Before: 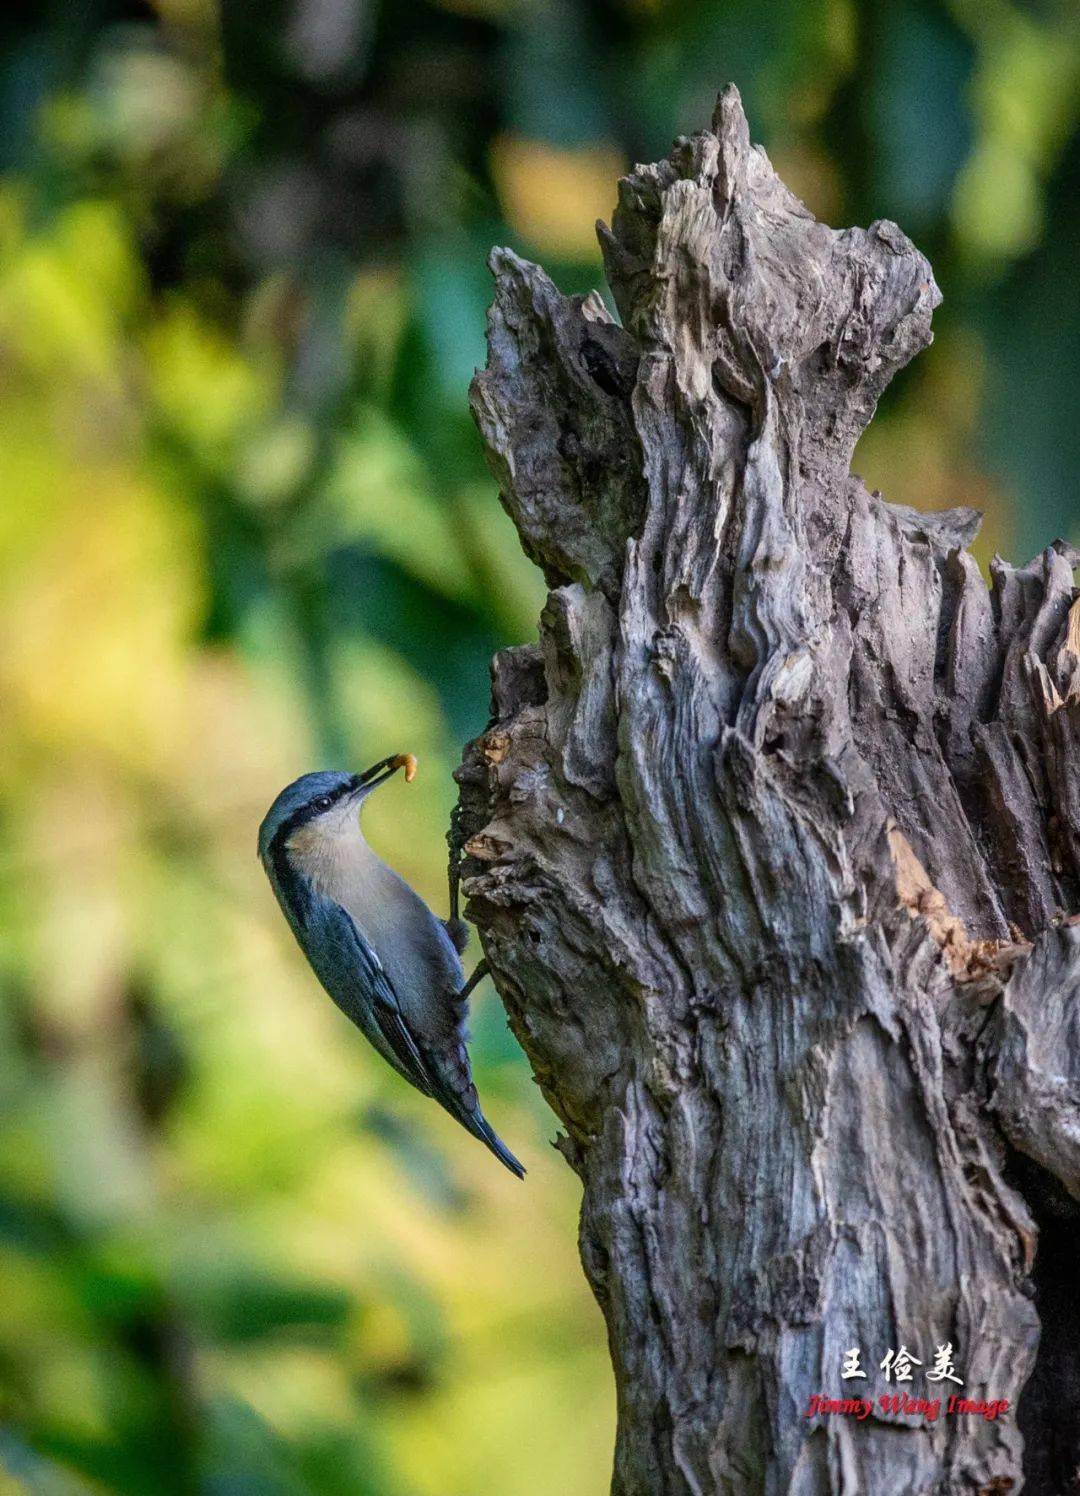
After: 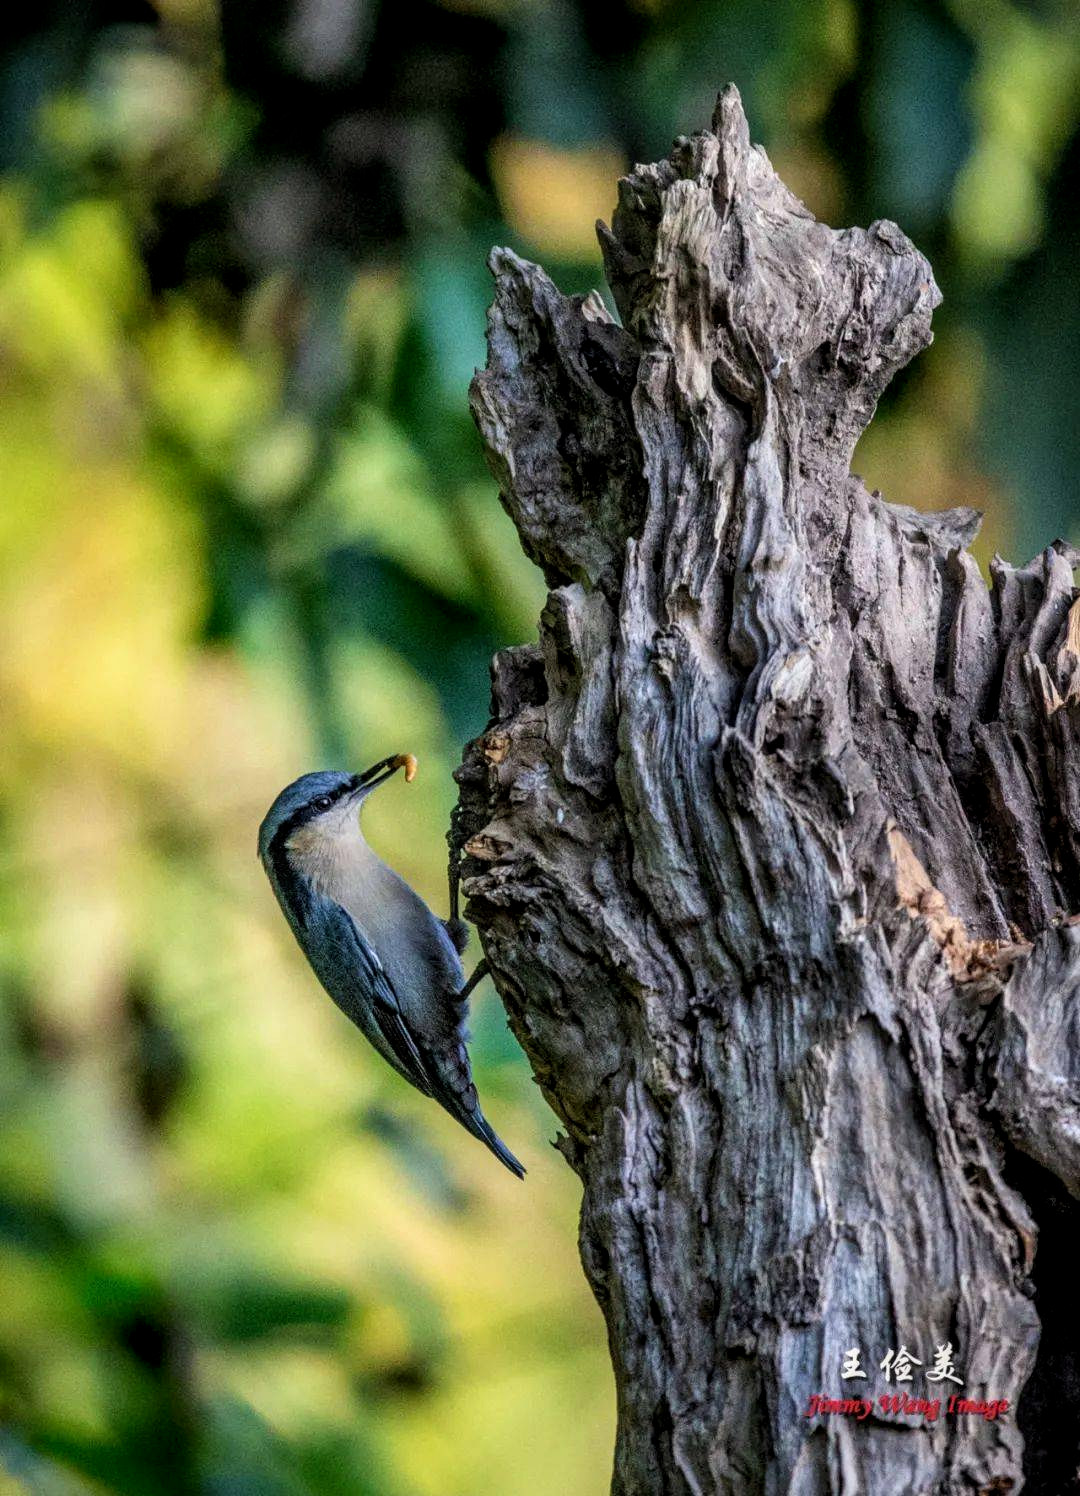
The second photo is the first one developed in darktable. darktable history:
local contrast: on, module defaults
filmic rgb: black relative exposure -12.74 EV, white relative exposure 2.82 EV, target black luminance 0%, hardness 8.48, latitude 71.17%, contrast 1.133, shadows ↔ highlights balance -0.567%
